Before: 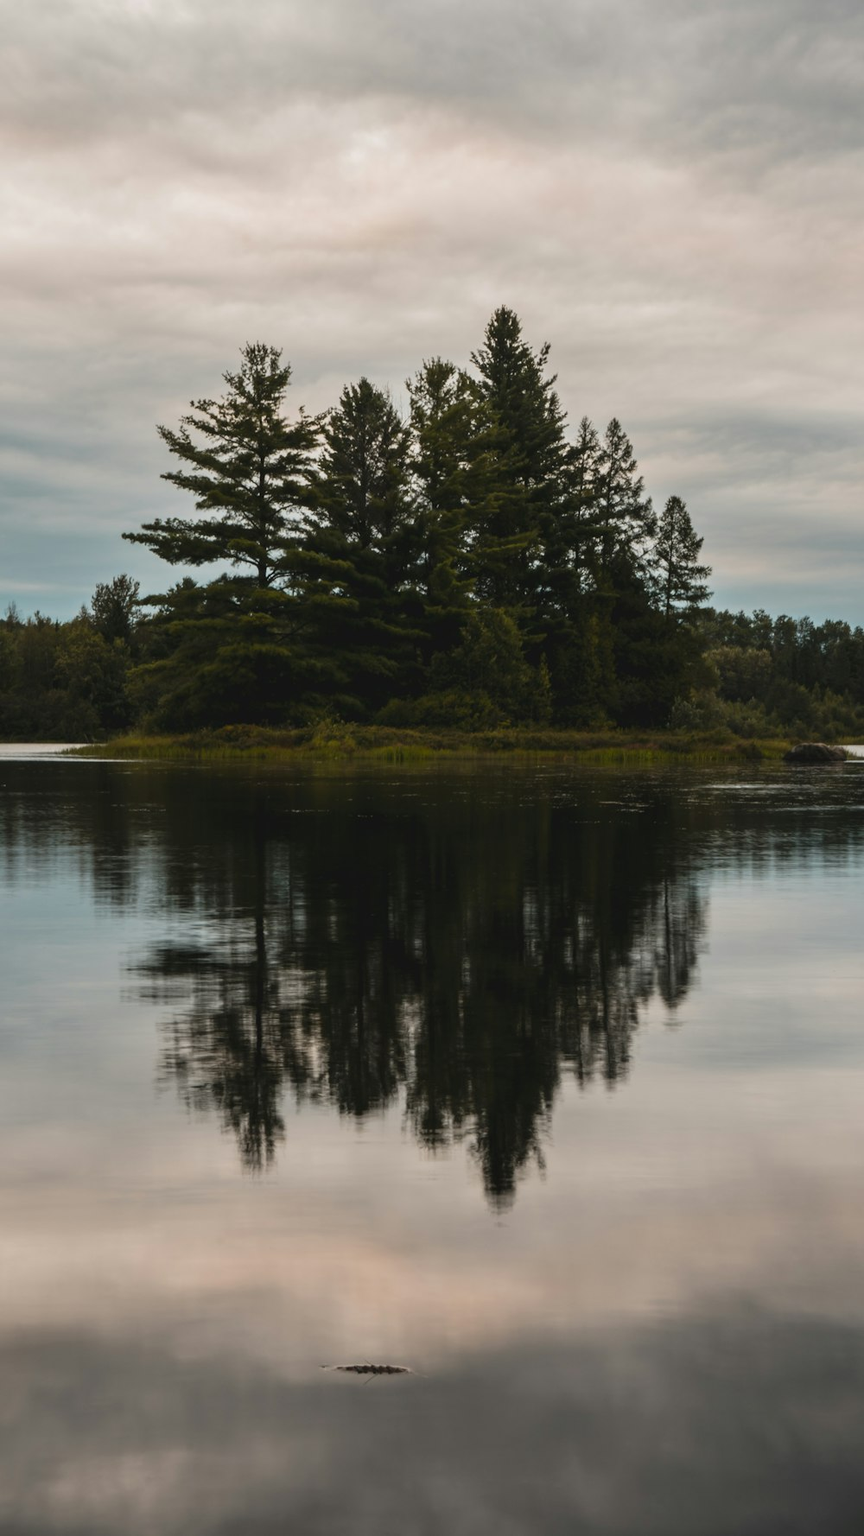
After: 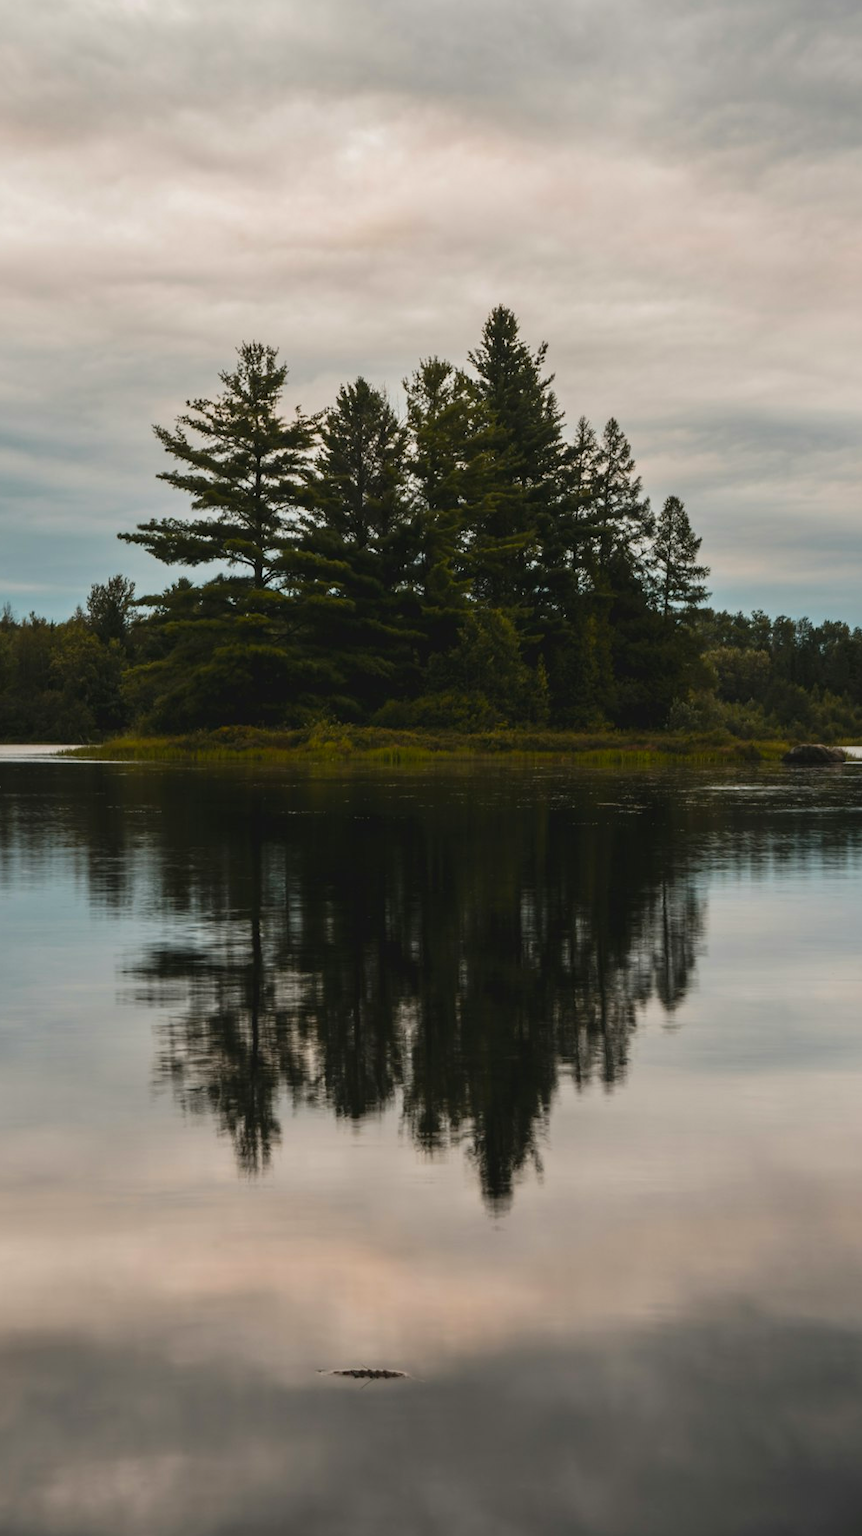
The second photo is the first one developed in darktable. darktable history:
color zones: curves: ch0 [(0, 0.613) (0.01, 0.613) (0.245, 0.448) (0.498, 0.529) (0.642, 0.665) (0.879, 0.777) (0.99, 0.613)]; ch1 [(0, 0) (0.143, 0) (0.286, 0) (0.429, 0) (0.571, 0) (0.714, 0) (0.857, 0)], mix -93.41%
crop and rotate: left 0.614%, top 0.179%, bottom 0.309%
color balance rgb: perceptual saturation grading › global saturation 20%, global vibrance 10%
